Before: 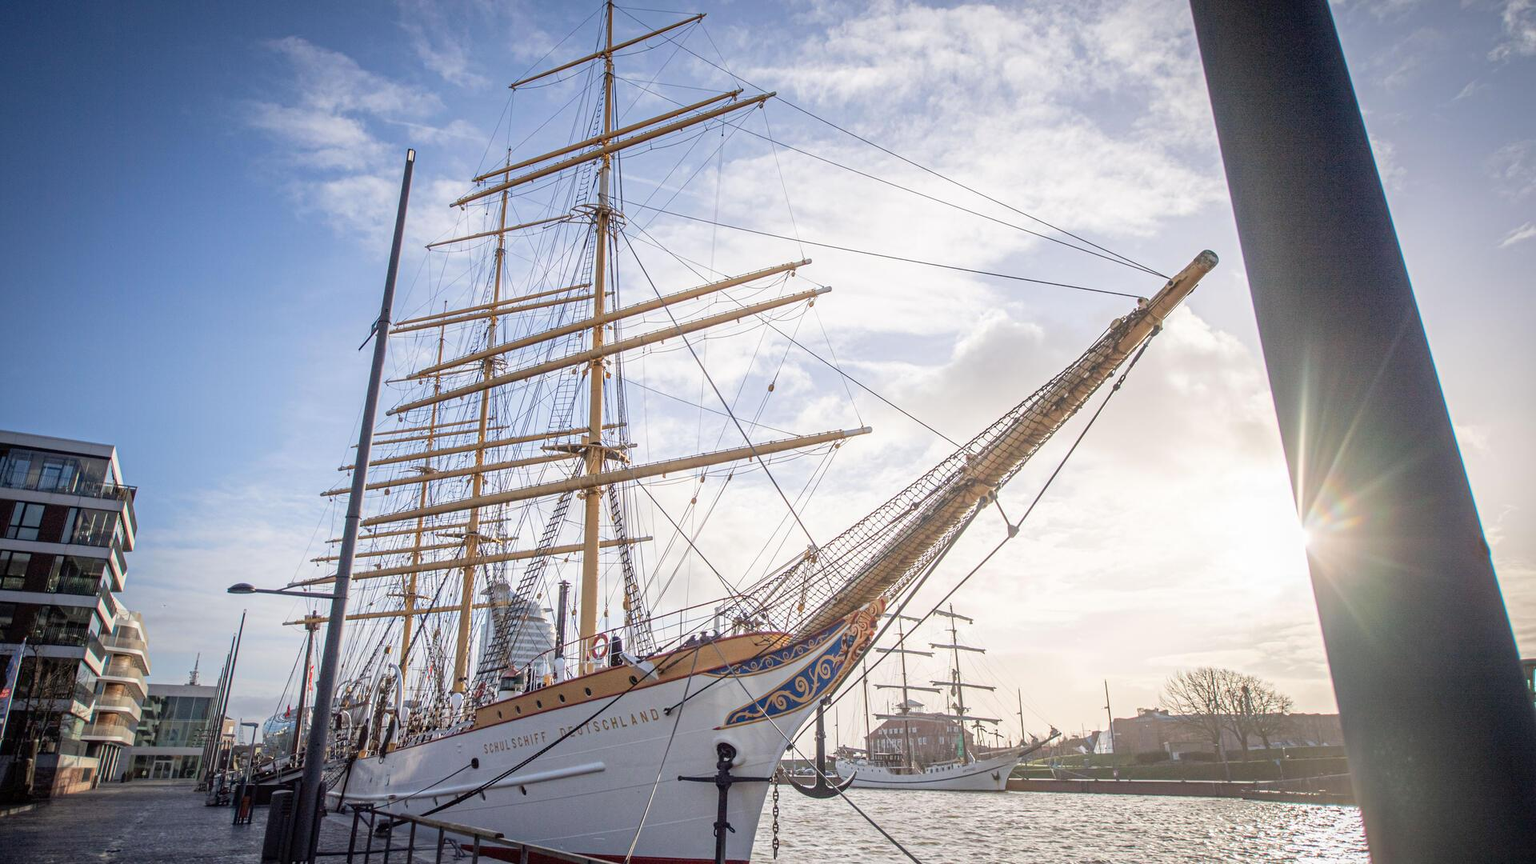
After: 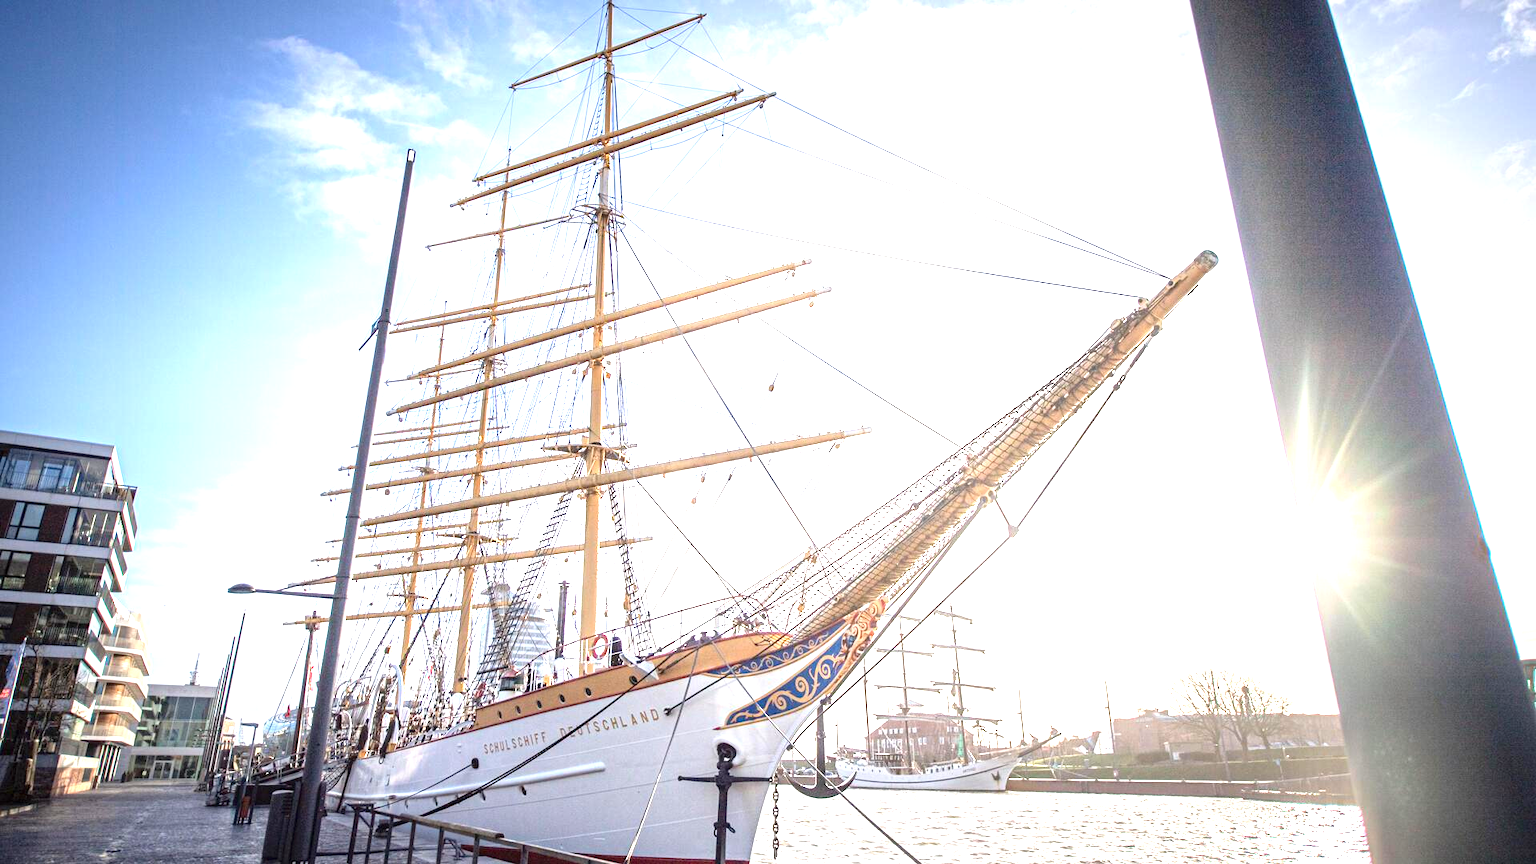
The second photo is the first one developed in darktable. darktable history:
exposure: black level correction 0, exposure 1.458 EV, compensate highlight preservation false
